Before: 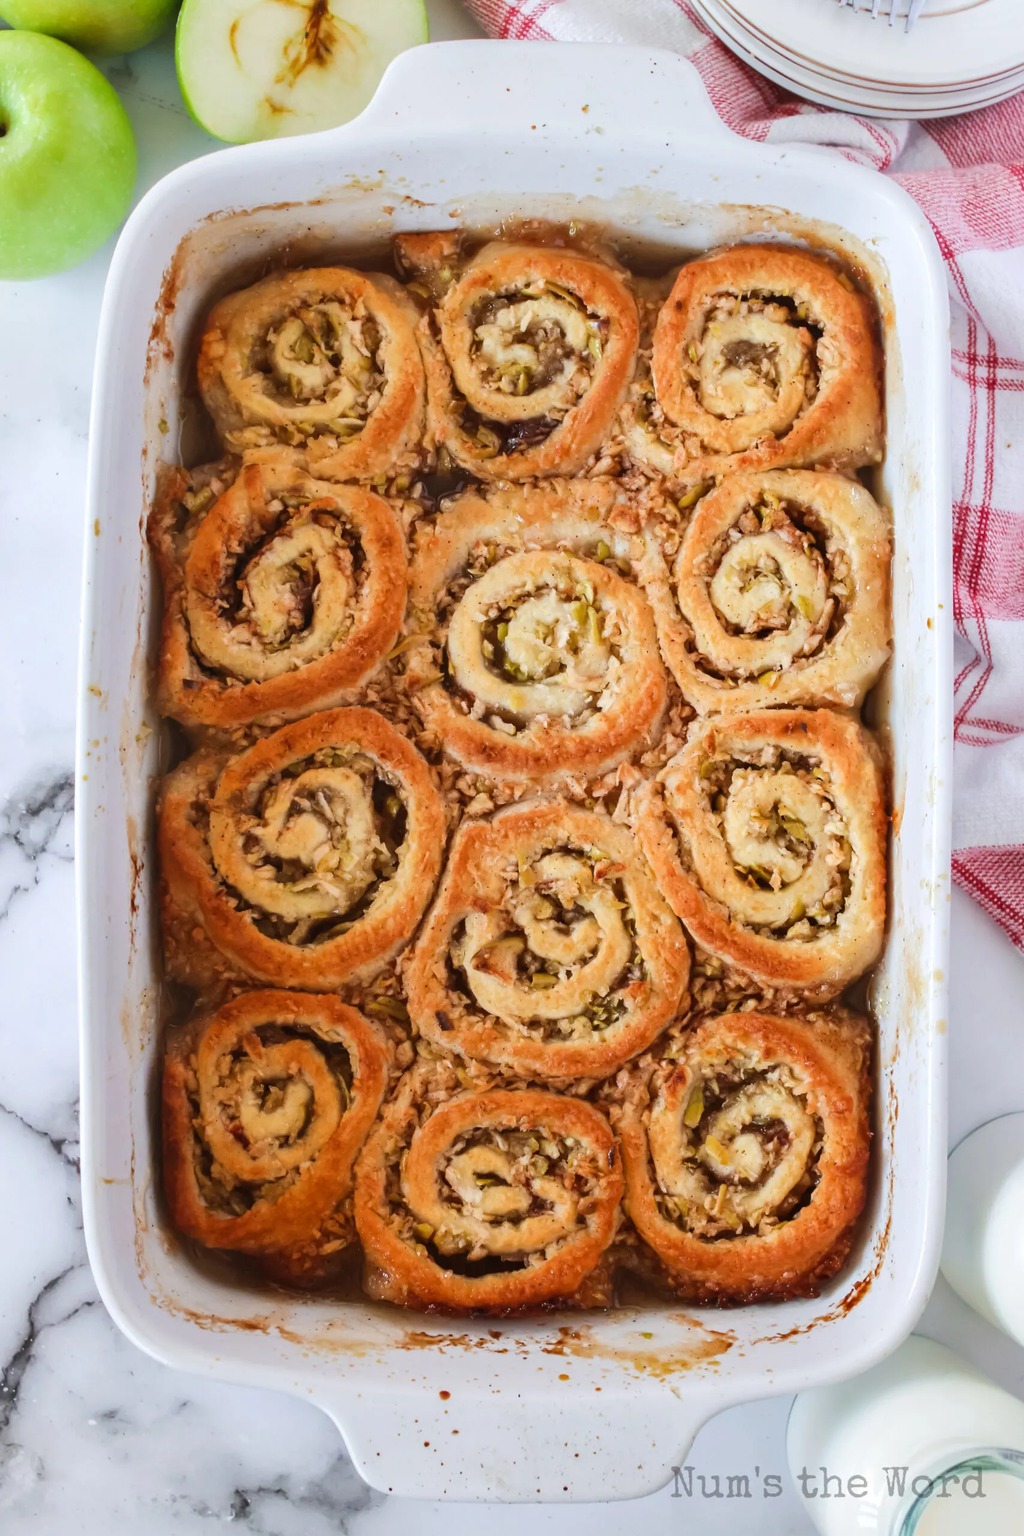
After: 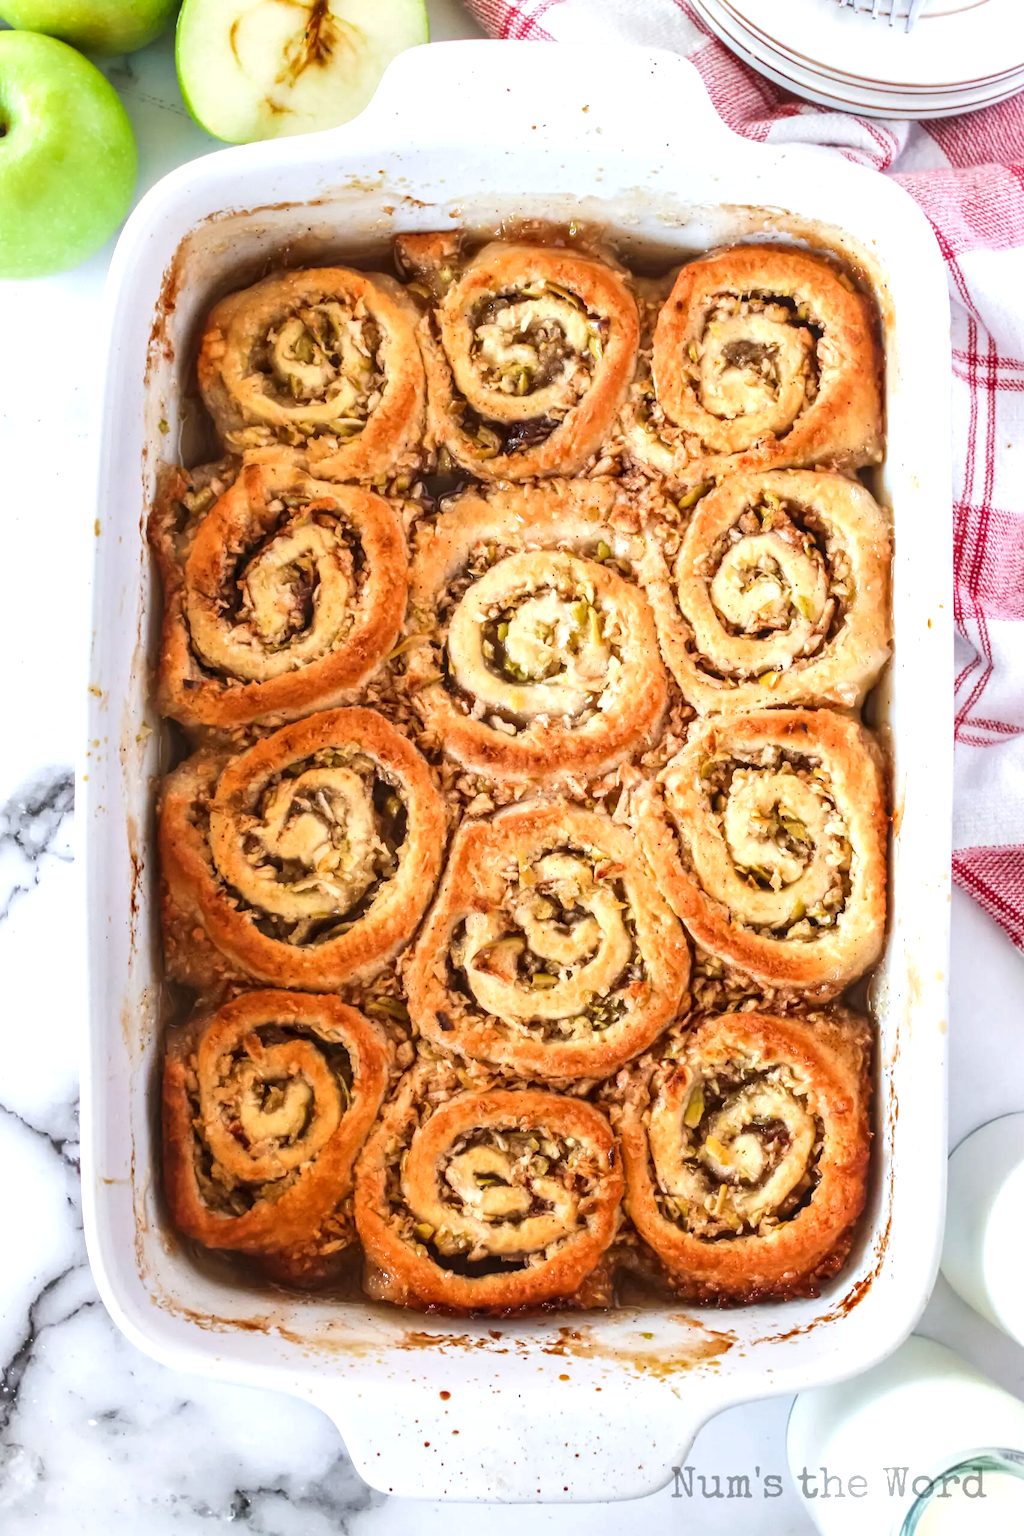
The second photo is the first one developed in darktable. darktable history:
local contrast: detail 130%
exposure: exposure 0.515 EV, compensate highlight preservation false
